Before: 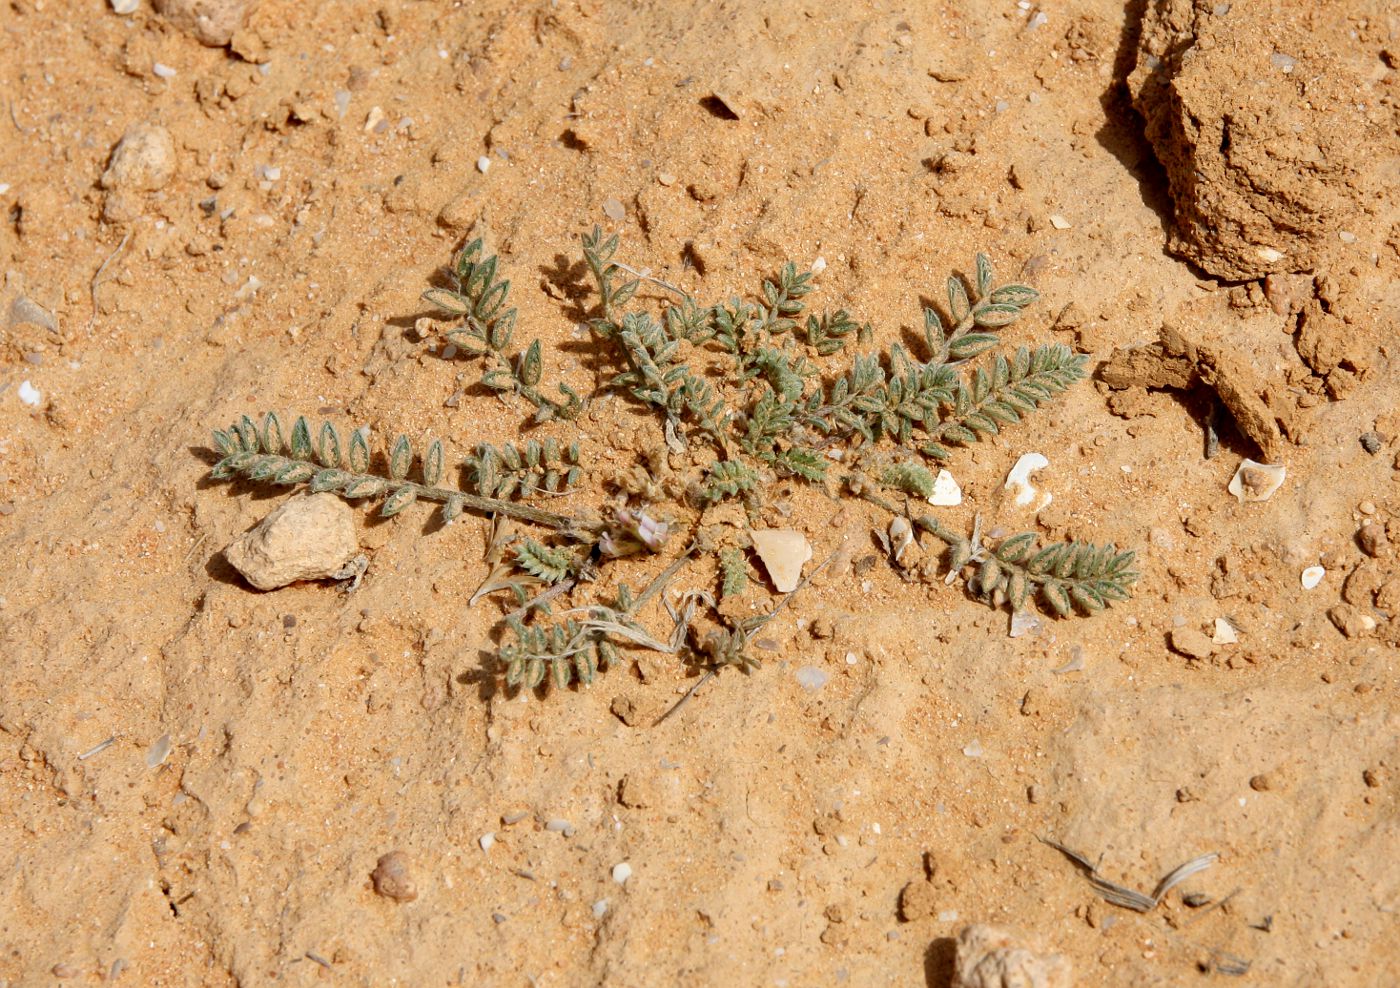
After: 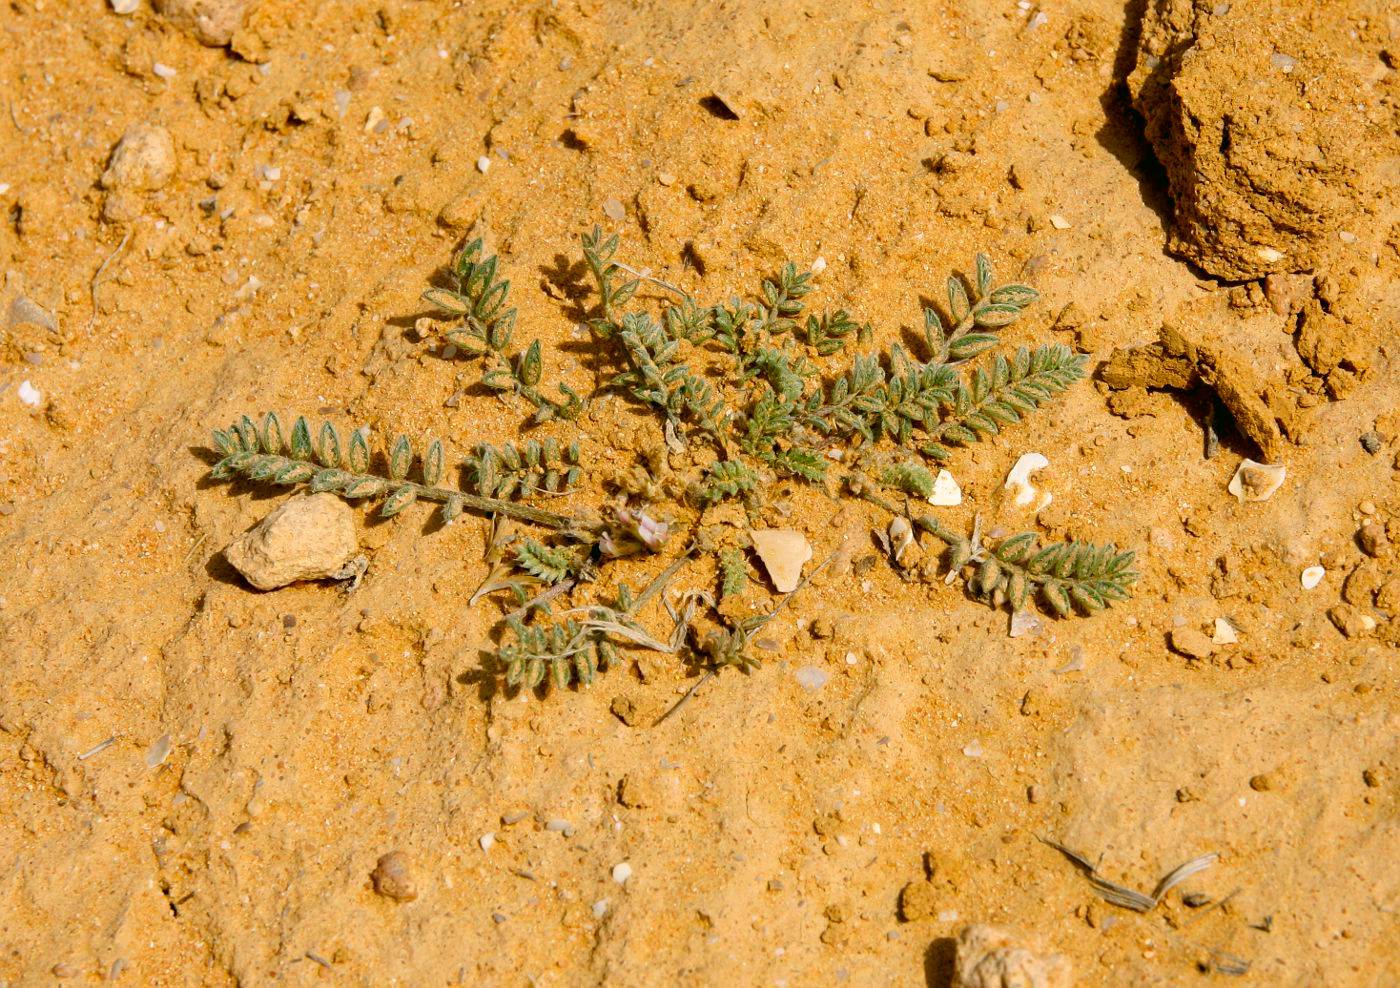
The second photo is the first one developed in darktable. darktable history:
color balance rgb: perceptual saturation grading › global saturation 25%, global vibrance 20%
color correction: highlights a* 4.02, highlights b* 4.98, shadows a* -7.55, shadows b* 4.98
